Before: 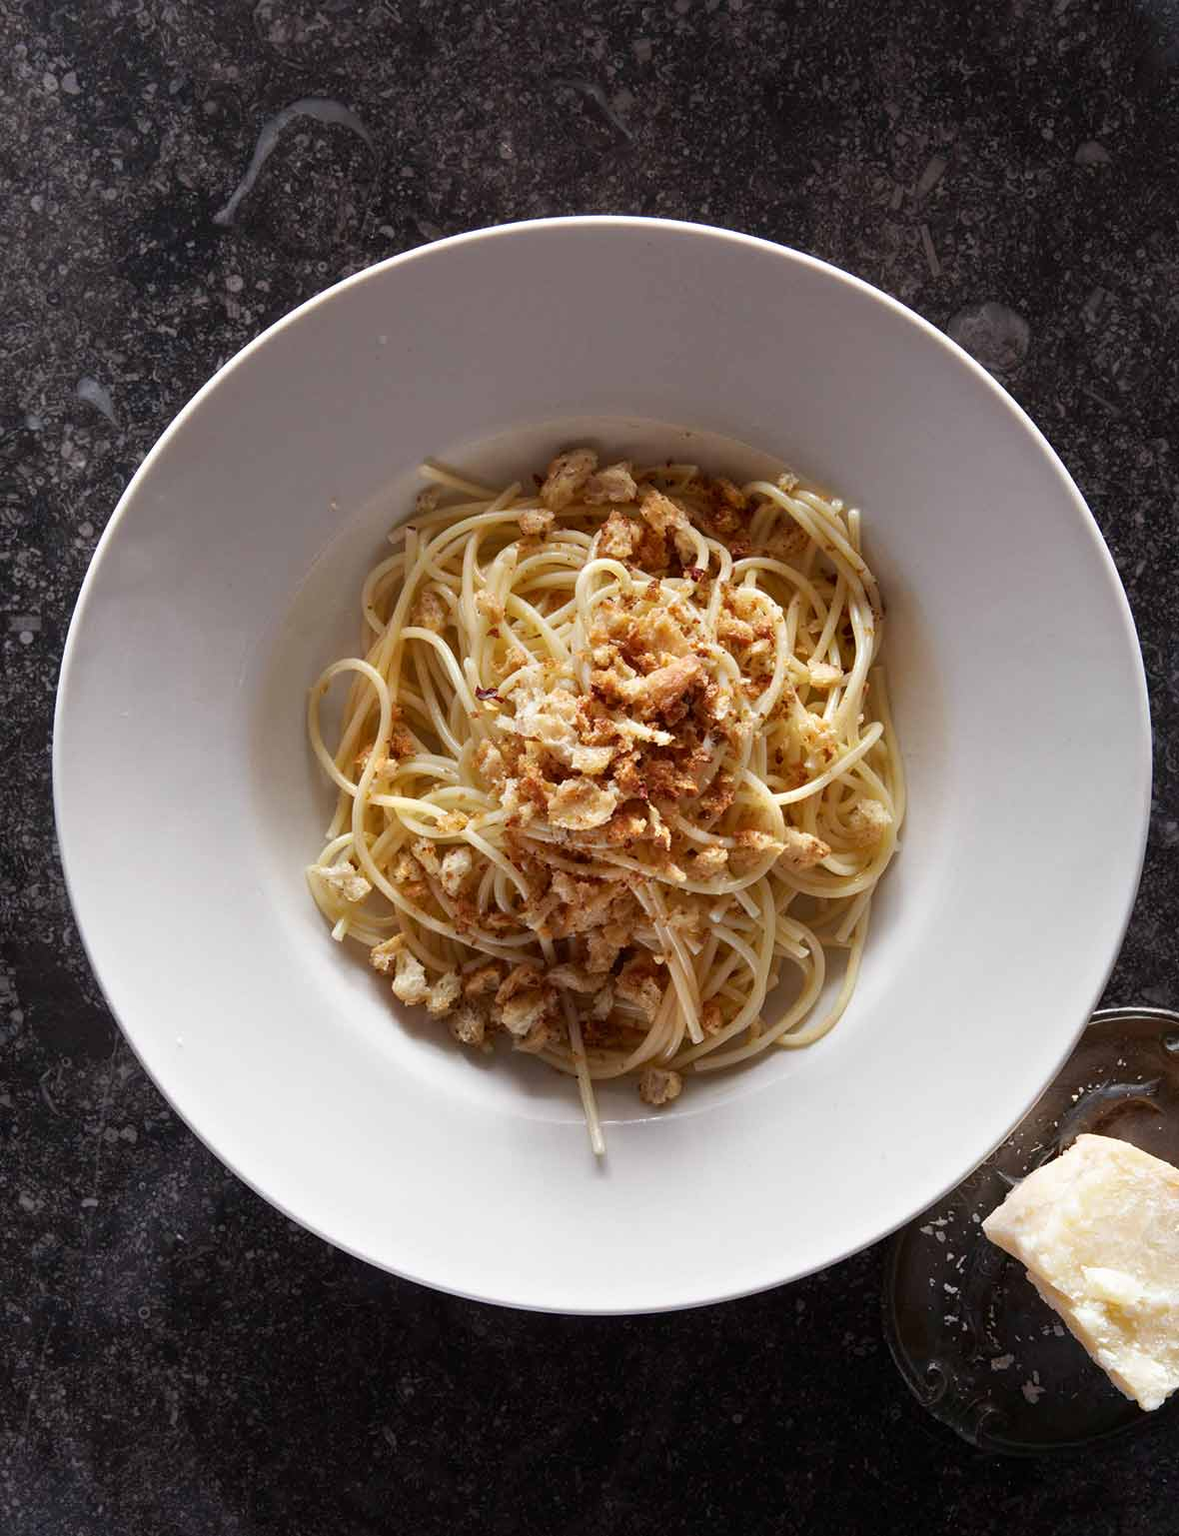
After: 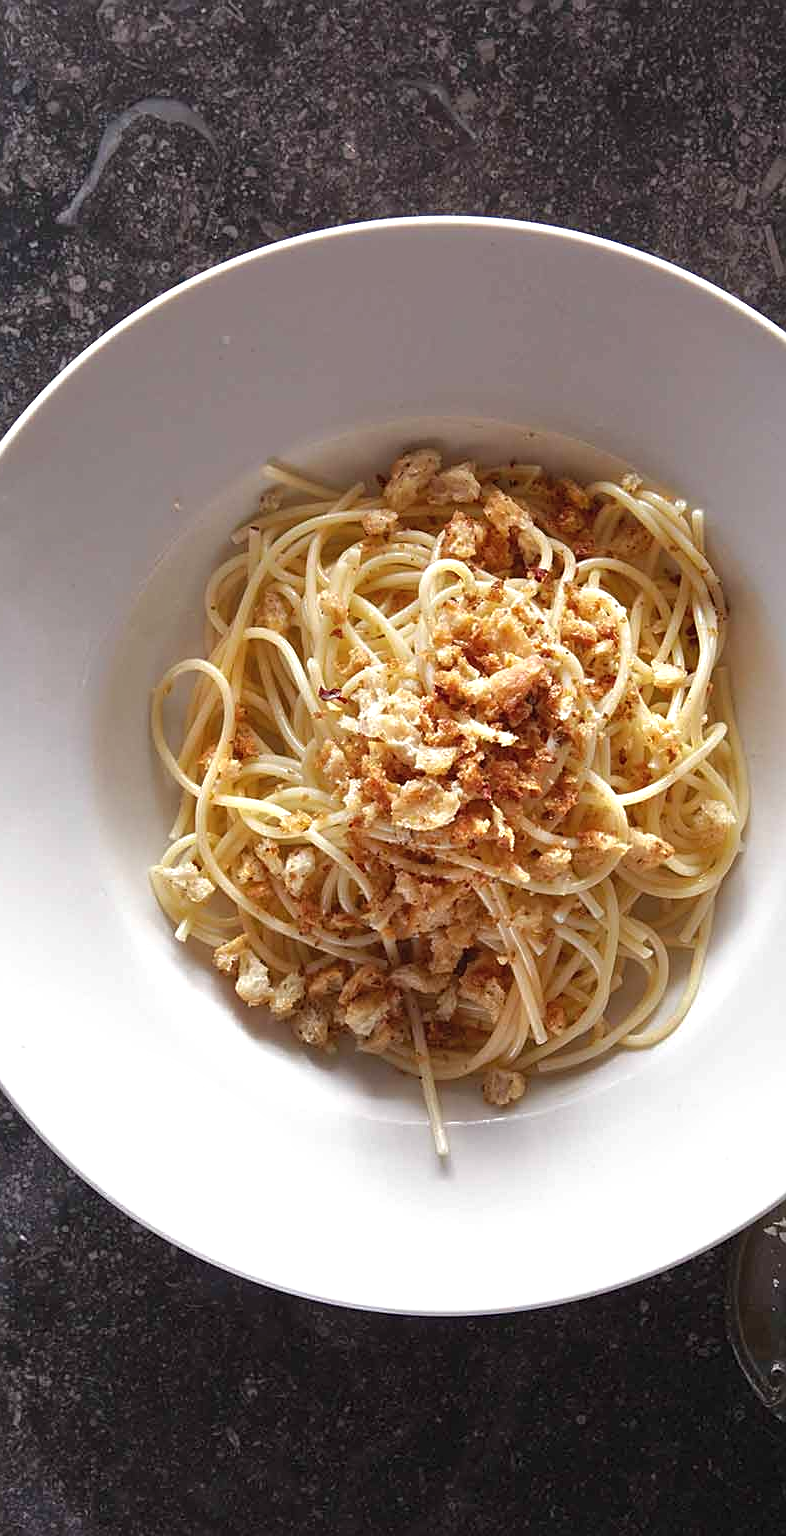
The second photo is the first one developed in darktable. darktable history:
crop and rotate: left 13.342%, right 19.991%
sharpen: radius 1.967
tone equalizer: -8 EV 0.25 EV, -7 EV 0.417 EV, -6 EV 0.417 EV, -5 EV 0.25 EV, -3 EV -0.25 EV, -2 EV -0.417 EV, -1 EV -0.417 EV, +0 EV -0.25 EV, edges refinement/feathering 500, mask exposure compensation -1.57 EV, preserve details guided filter
exposure: black level correction -0.002, exposure 0.708 EV, compensate exposure bias true, compensate highlight preservation false
